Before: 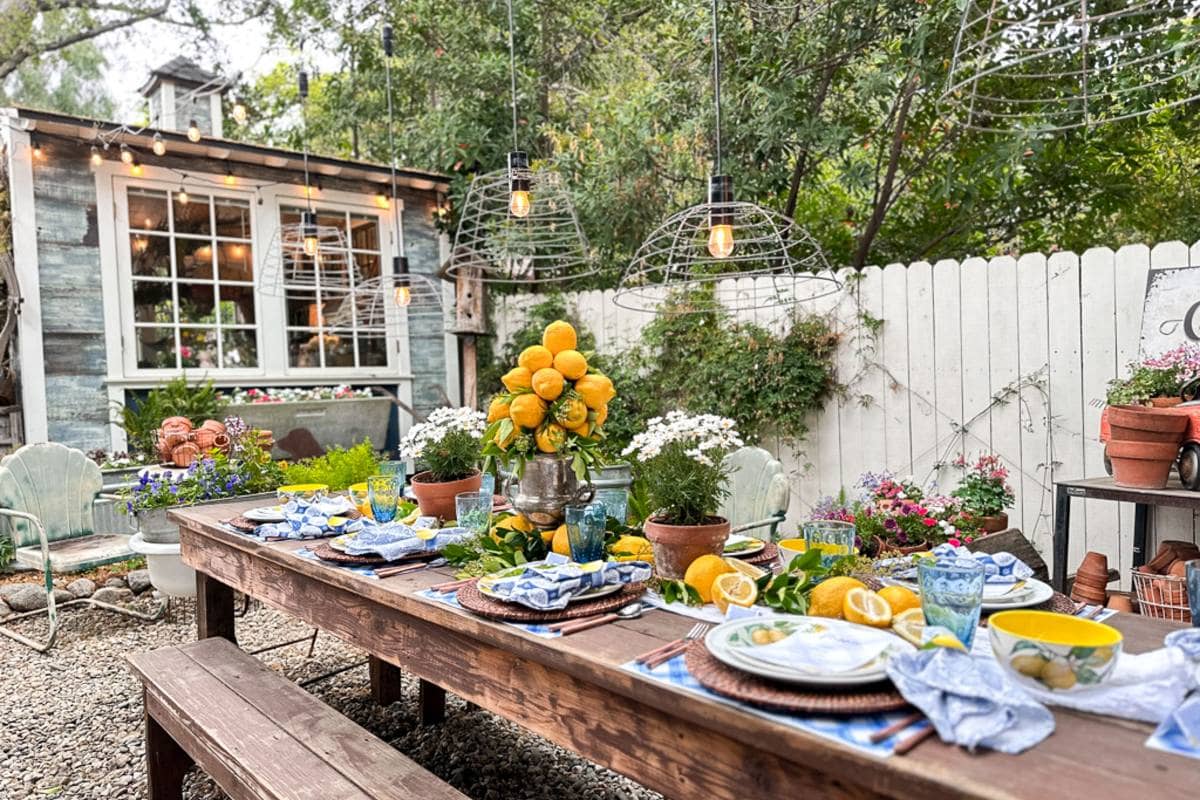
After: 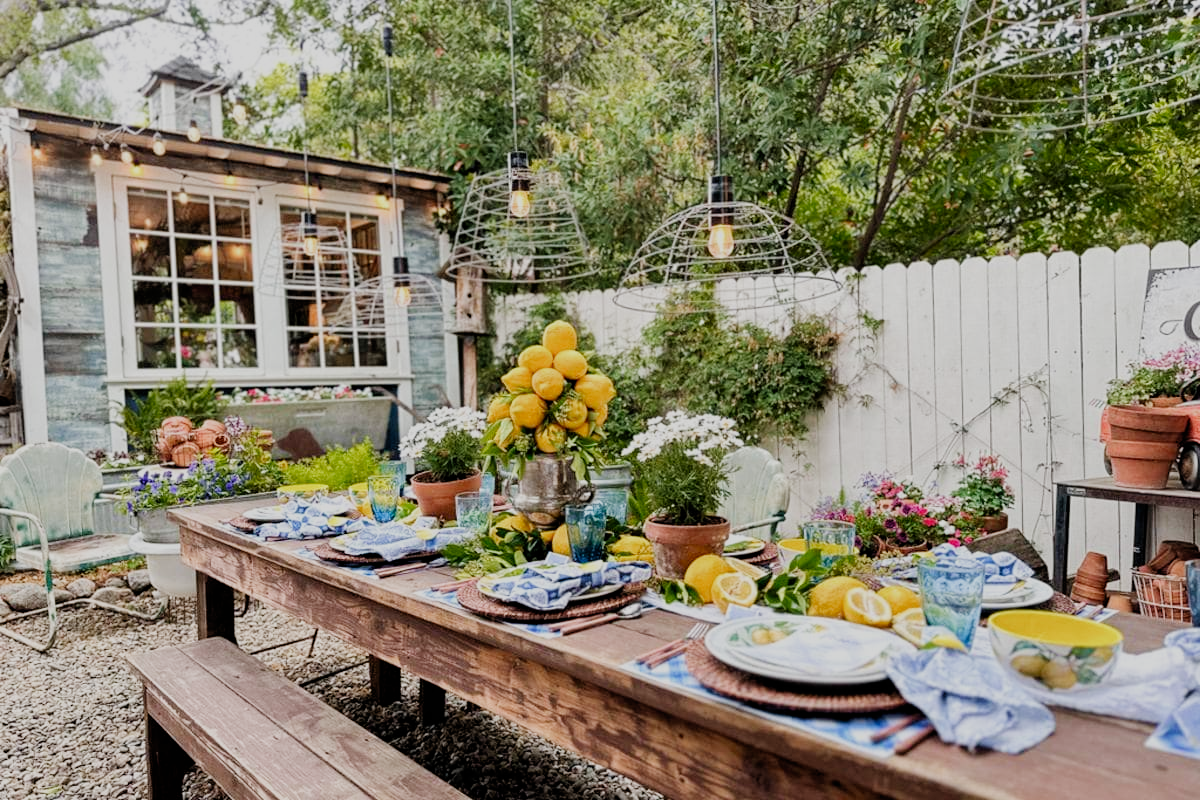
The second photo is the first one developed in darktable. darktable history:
filmic rgb: black relative exposure -7.65 EV, white relative exposure 4.56 EV, threshold 2.94 EV, hardness 3.61, contrast 0.997, preserve chrominance no, color science v5 (2021), enable highlight reconstruction true
velvia: on, module defaults
